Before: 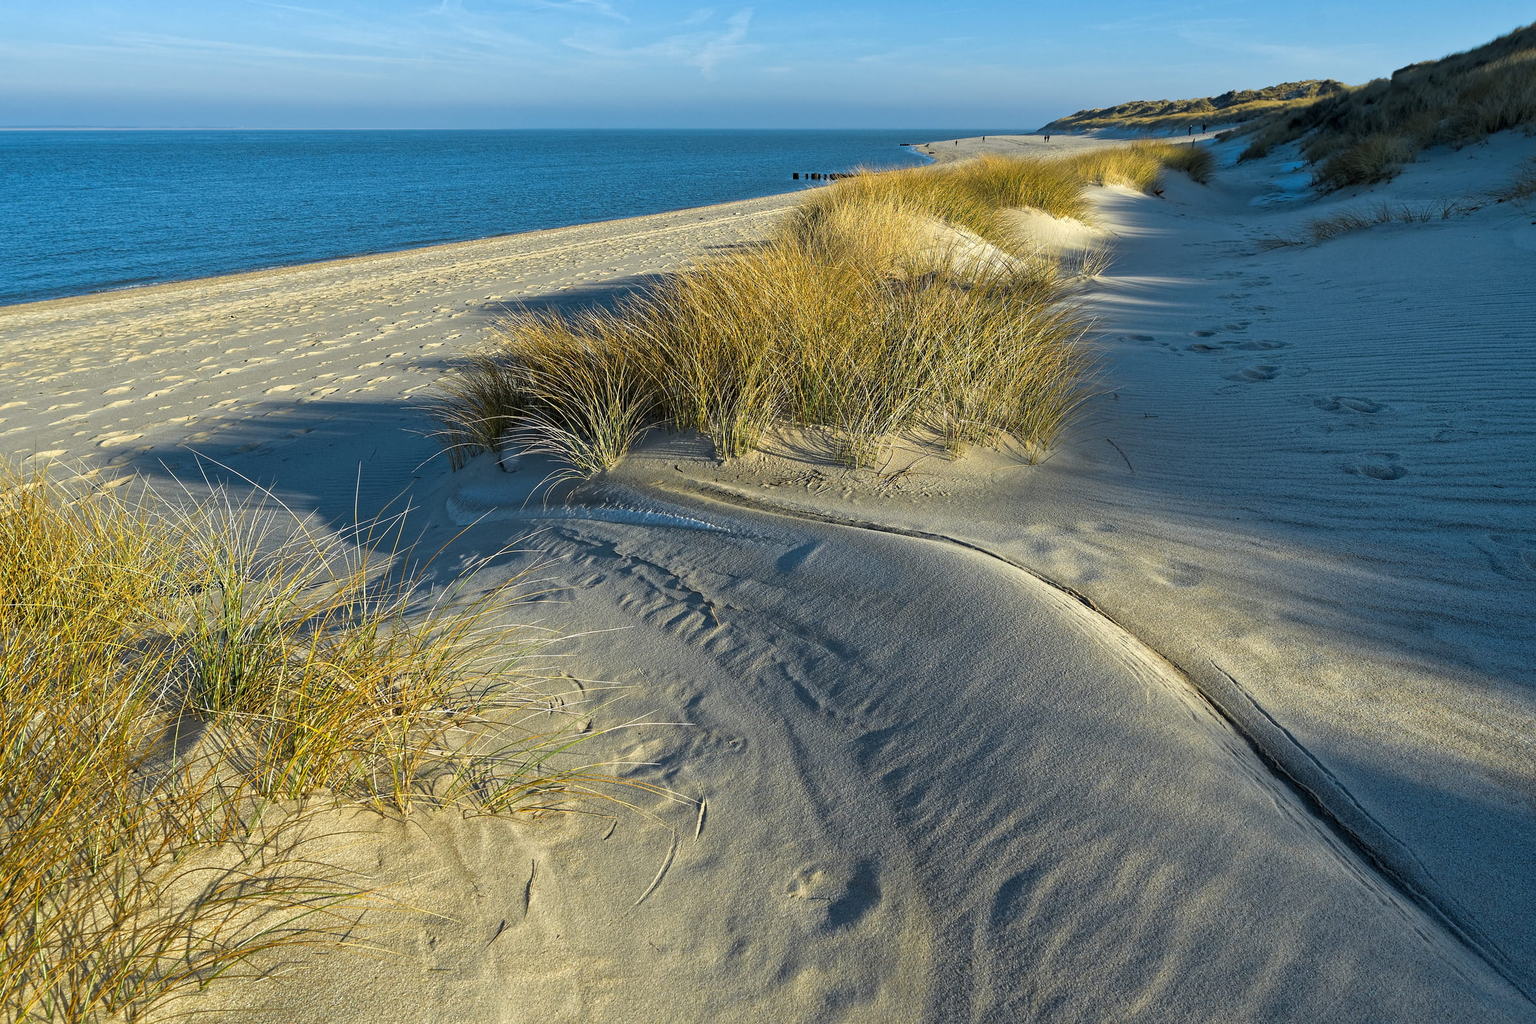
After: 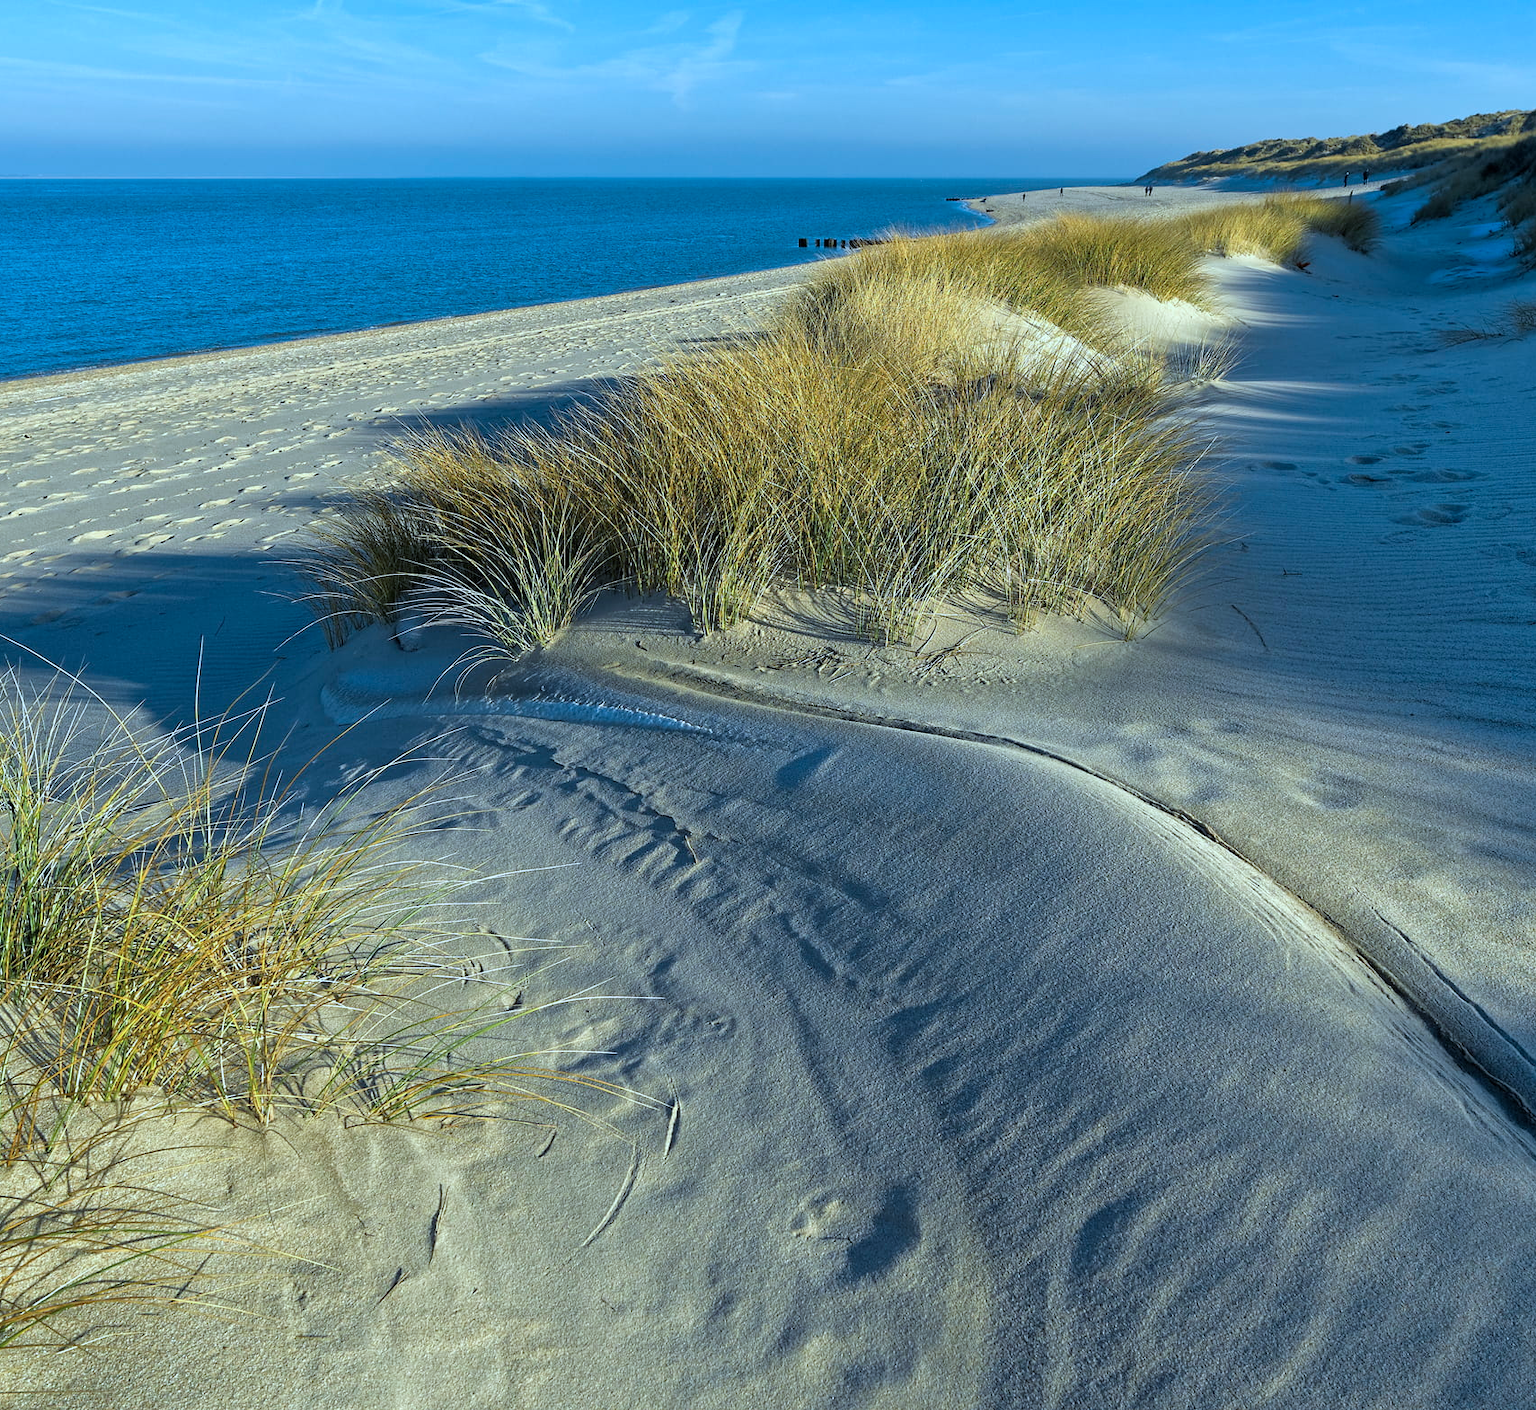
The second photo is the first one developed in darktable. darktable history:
color calibration: x 0.382, y 0.372, temperature 3898.82 K
crop: left 13.909%, top 0%, right 13.479%
